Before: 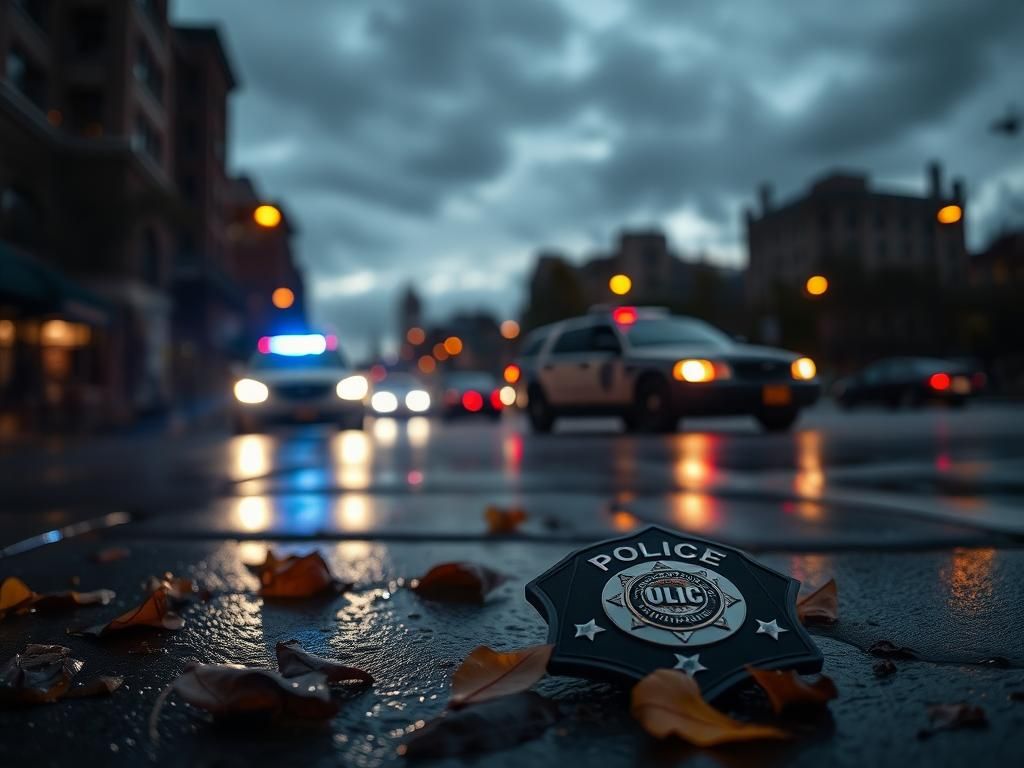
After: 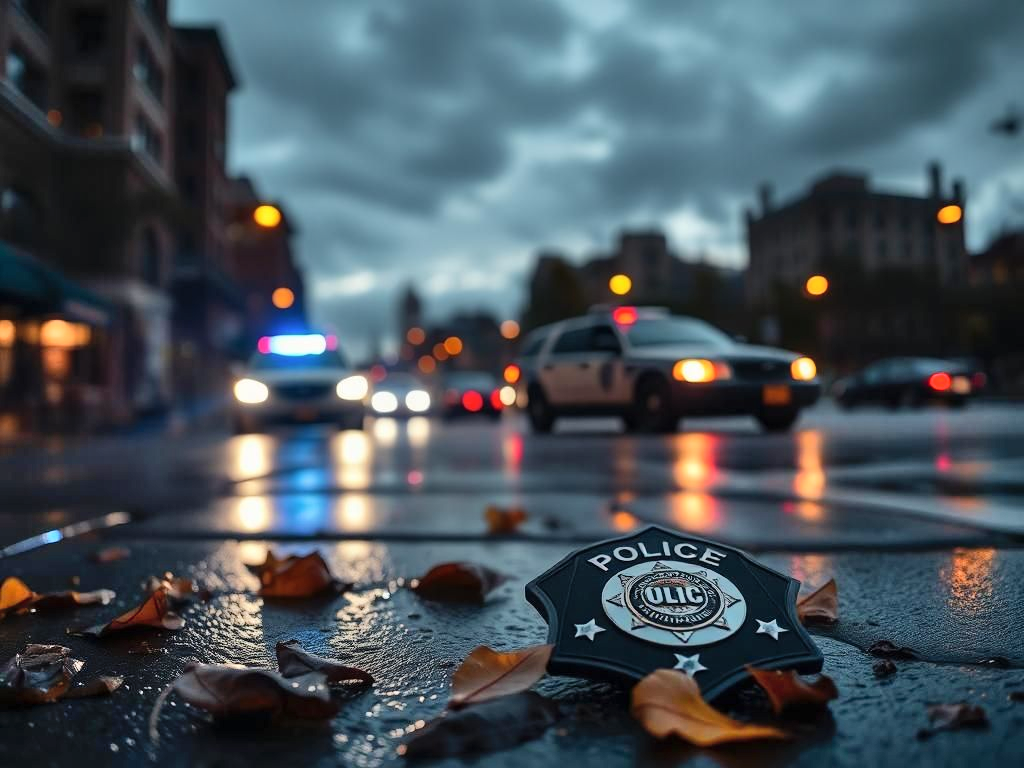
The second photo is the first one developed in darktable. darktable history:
shadows and highlights: shadows 60, soften with gaussian
